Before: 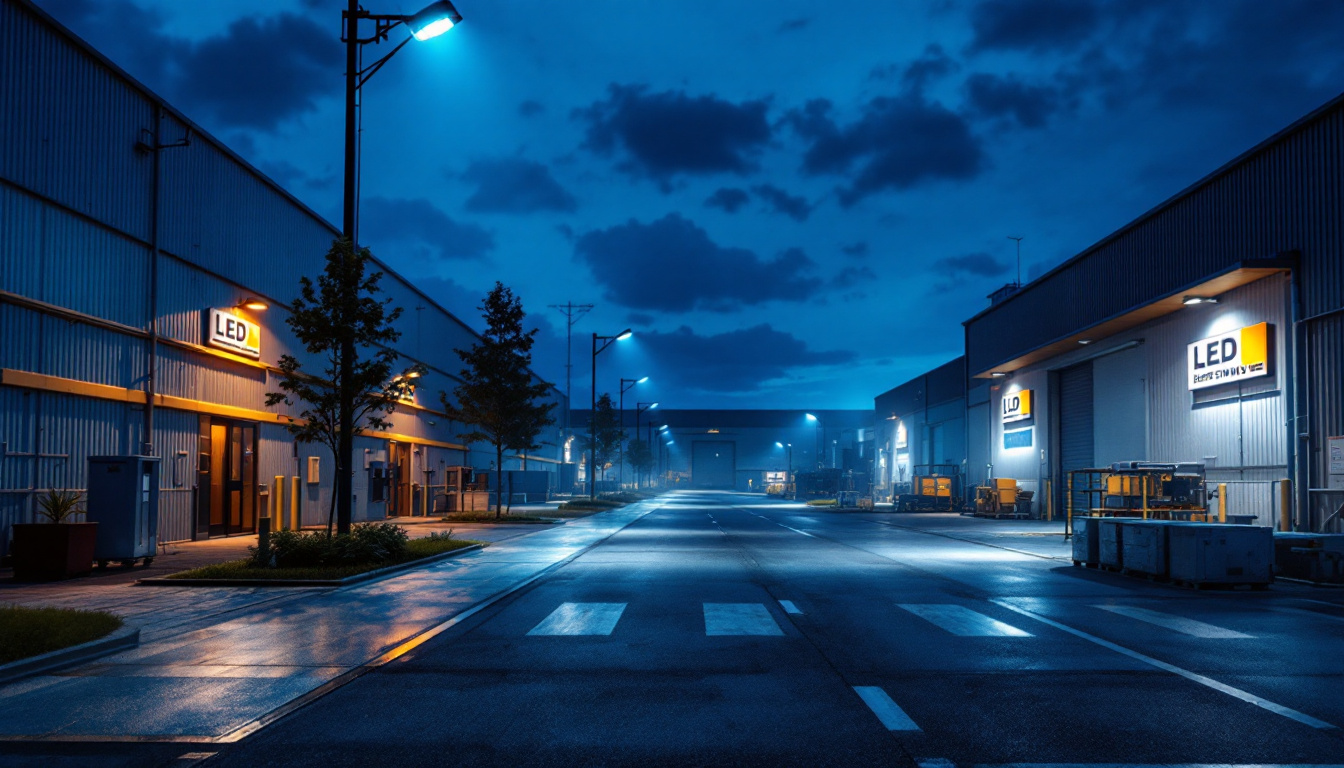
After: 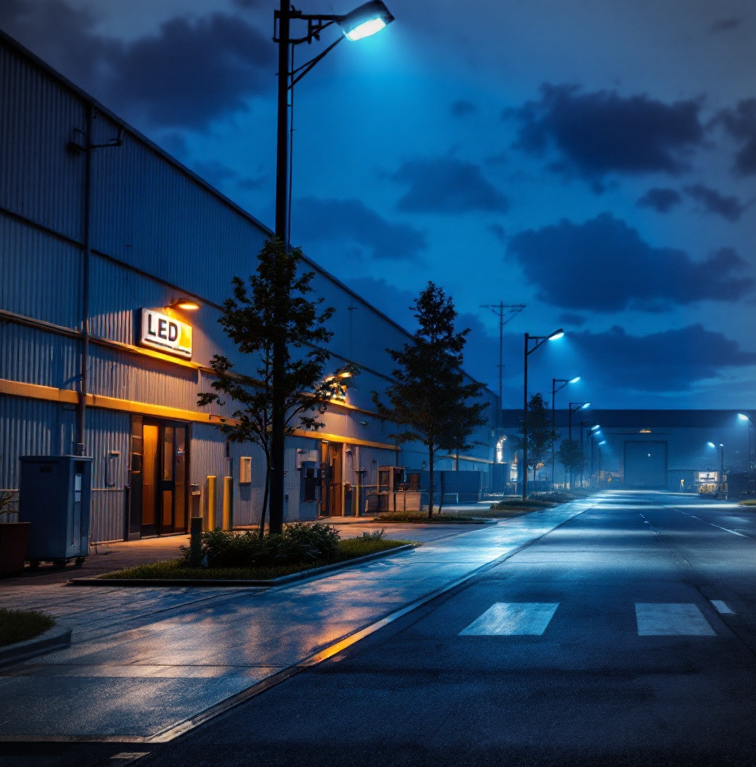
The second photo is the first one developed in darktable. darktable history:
vignetting: on, module defaults
crop: left 5.114%, right 38.589%
